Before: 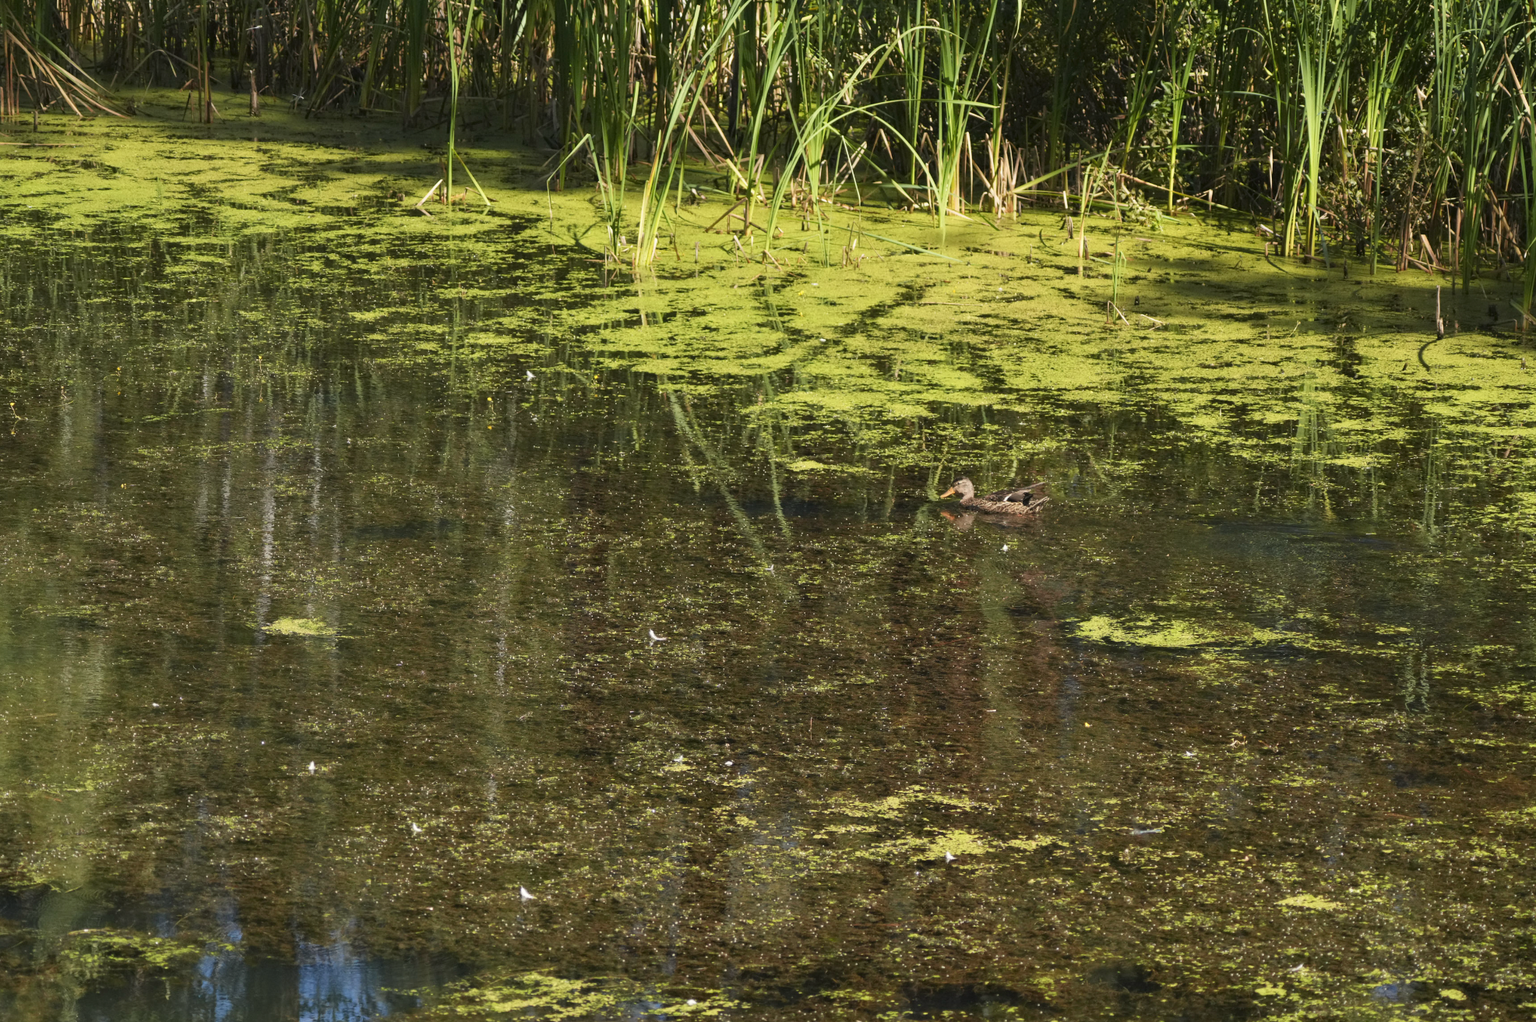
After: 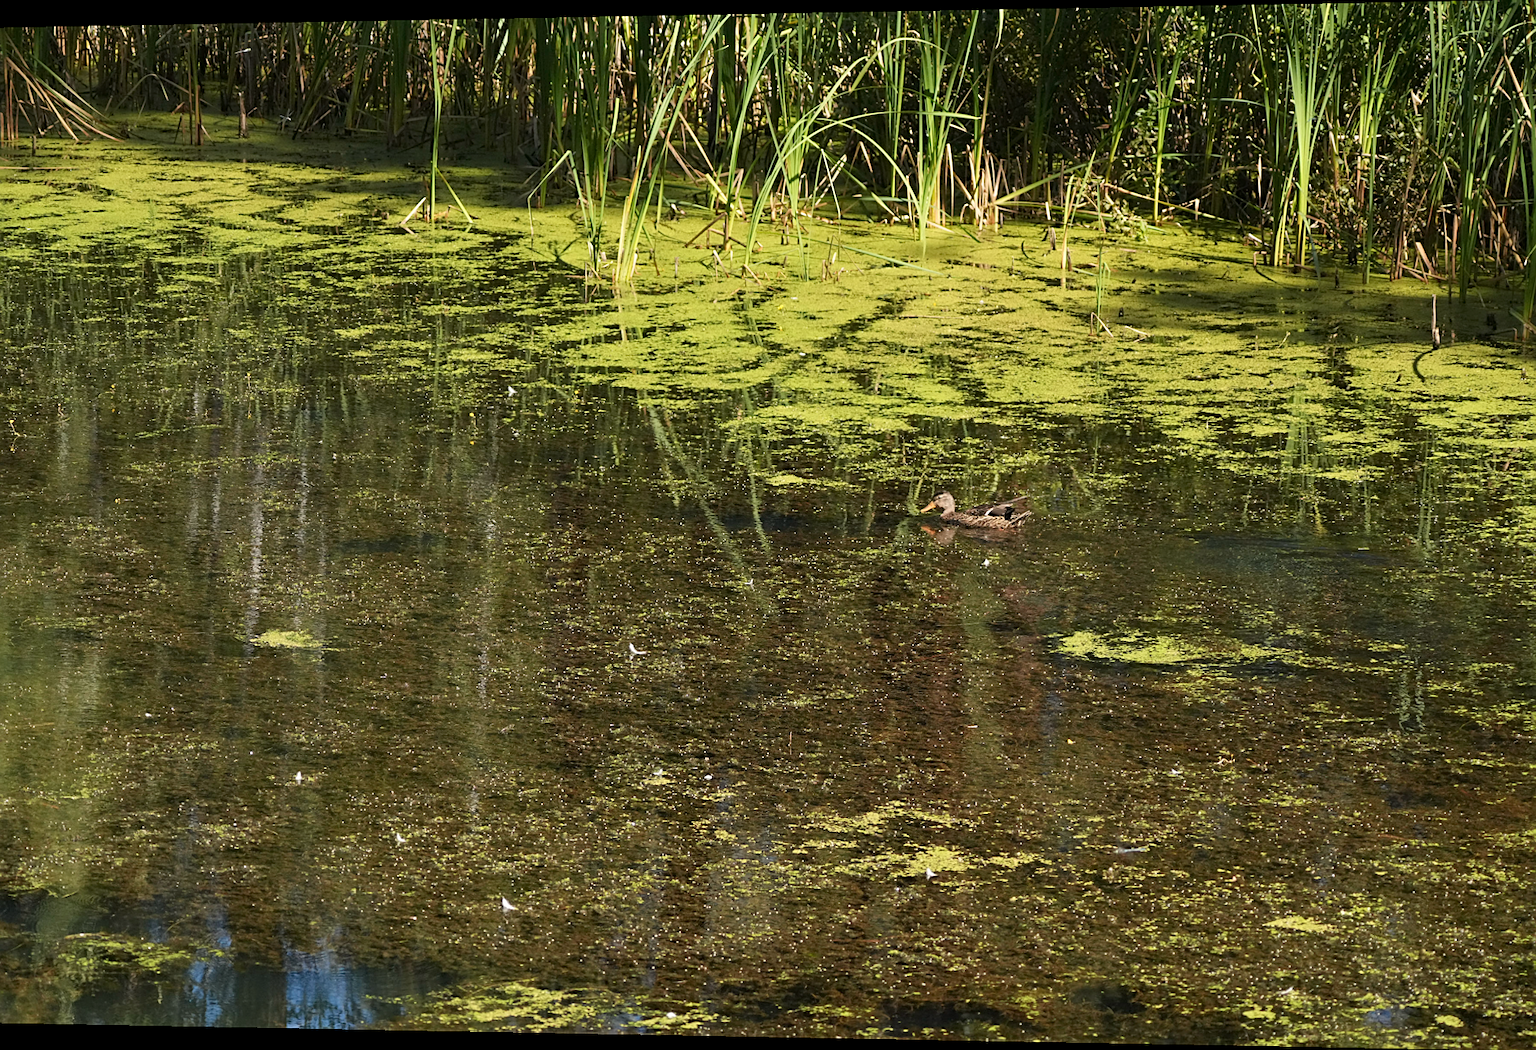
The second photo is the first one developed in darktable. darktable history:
sharpen: on, module defaults
rotate and perspective: lens shift (horizontal) -0.055, automatic cropping off
